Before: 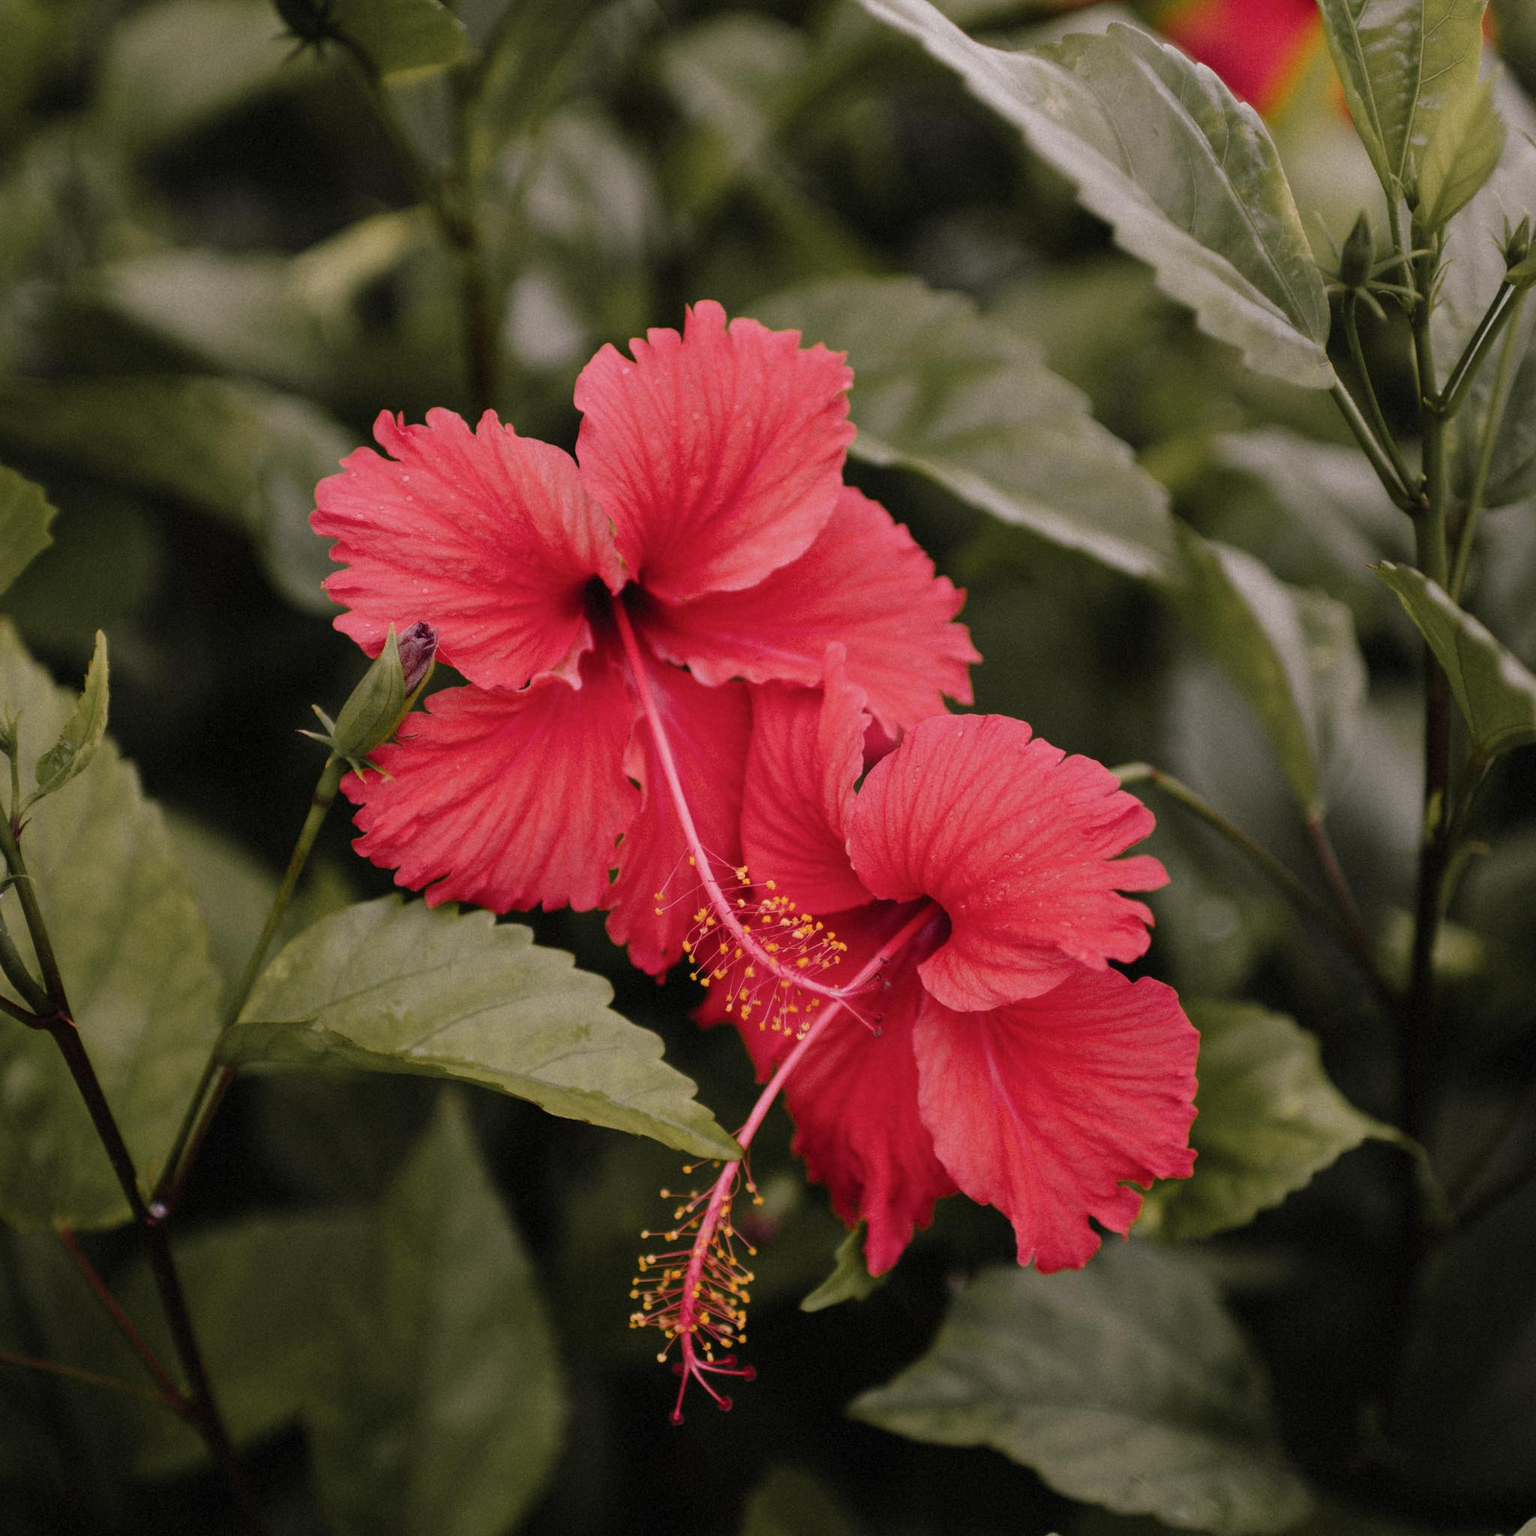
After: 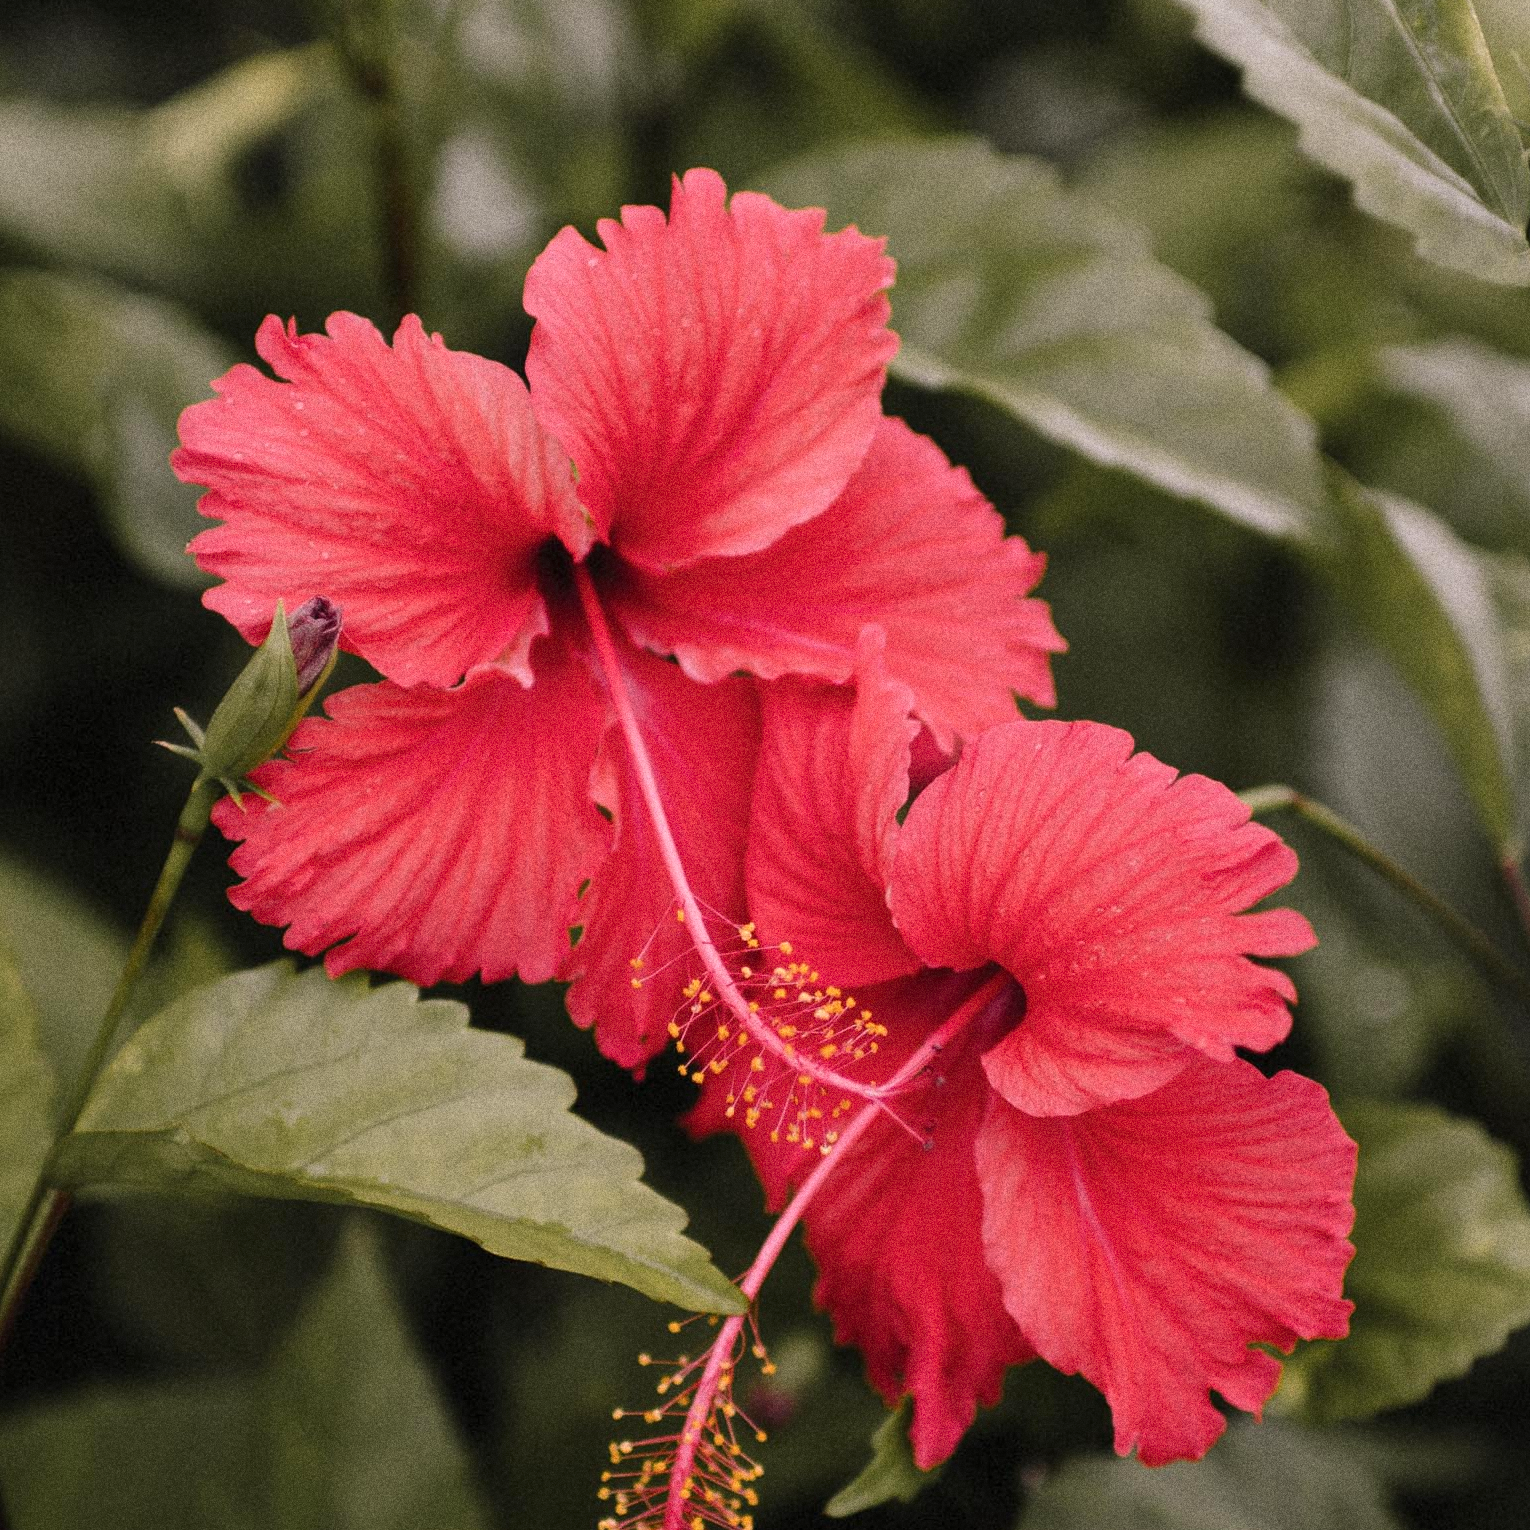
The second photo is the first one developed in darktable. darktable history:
grain: coarseness 0.09 ISO, strength 40%
exposure: exposure 0.375 EV, compensate highlight preservation false
crop and rotate: left 11.831%, top 11.346%, right 13.429%, bottom 13.899%
